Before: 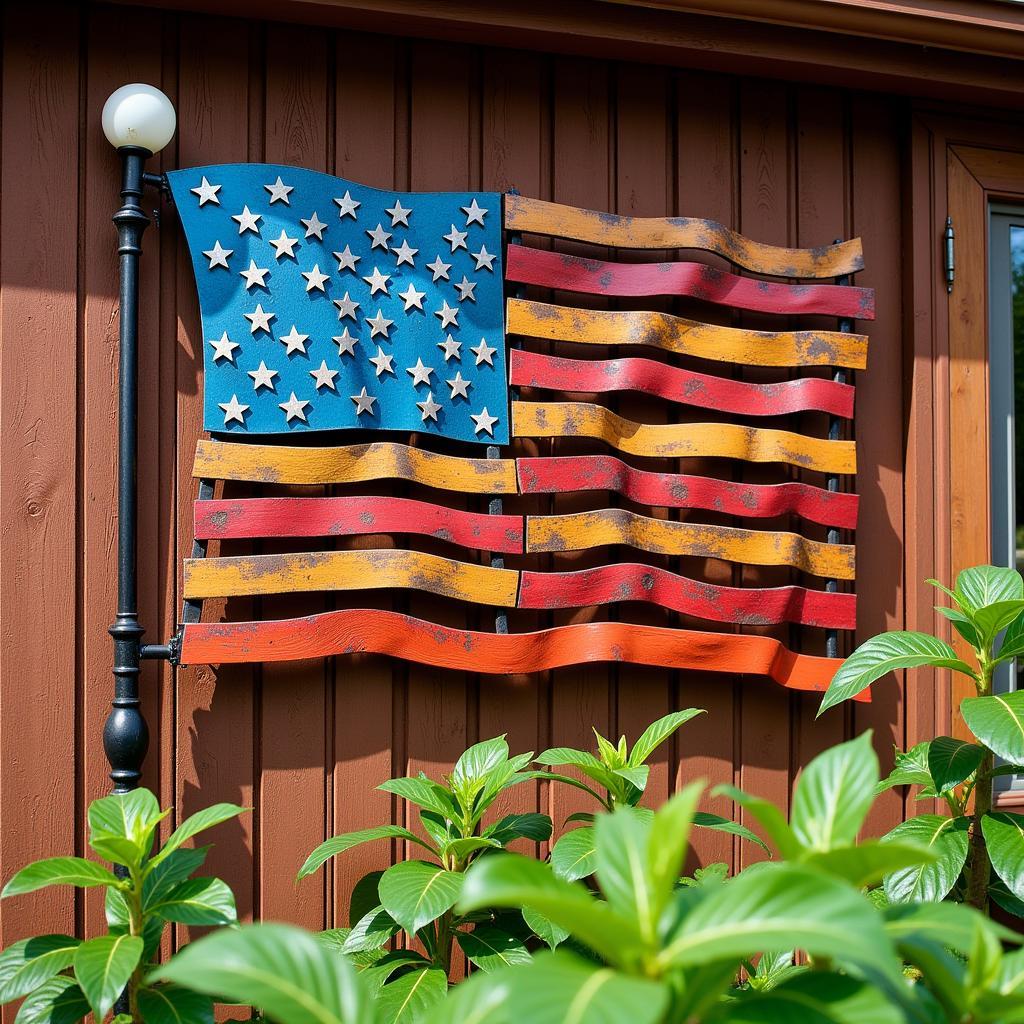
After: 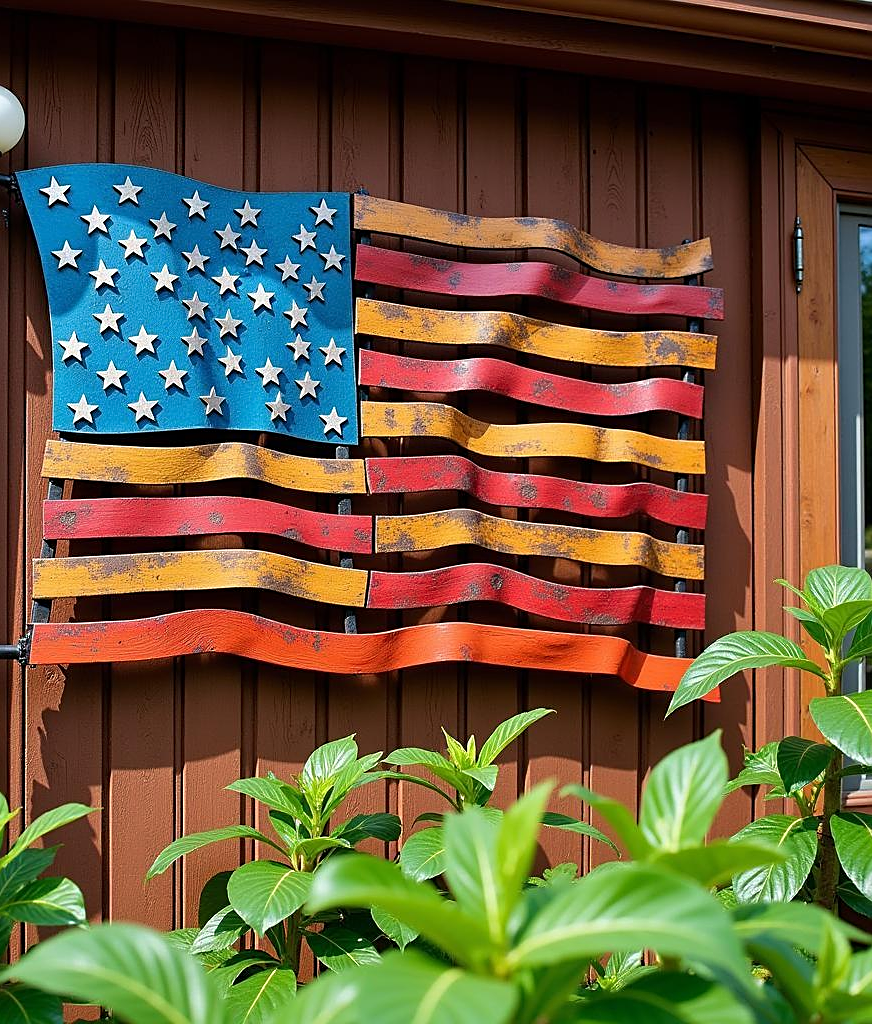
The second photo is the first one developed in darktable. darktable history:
crop and rotate: left 14.793%
sharpen: on, module defaults
